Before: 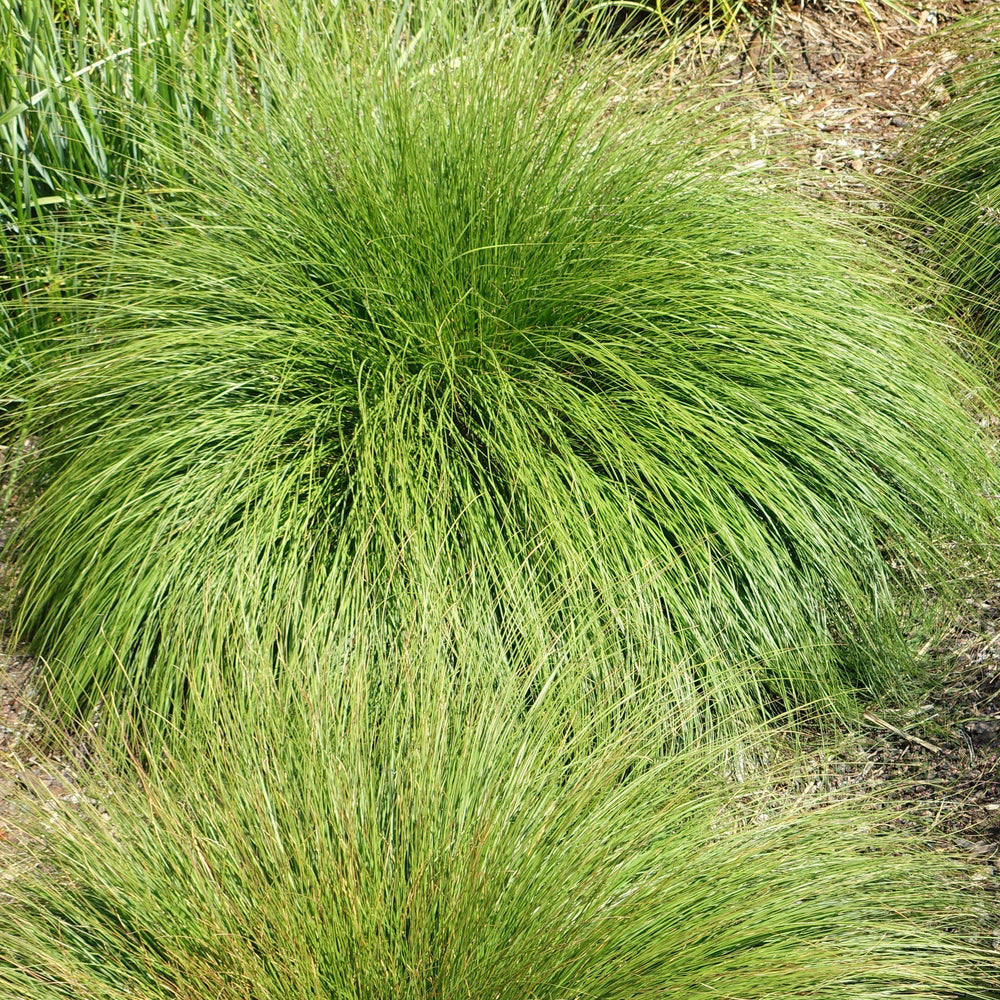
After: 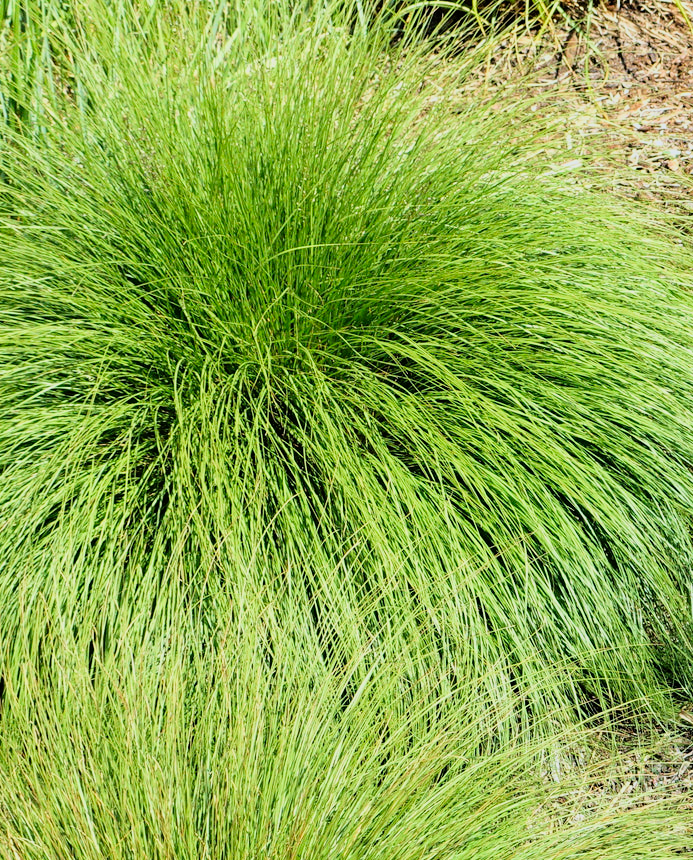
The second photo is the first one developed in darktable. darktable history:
contrast brightness saturation: contrast 0.04, saturation 0.16
velvia: strength 15%
white balance: red 0.974, blue 1.044
exposure: exposure 0.3 EV, compensate highlight preservation false
crop: left 18.479%, right 12.2%, bottom 13.971%
filmic rgb: black relative exposure -7.75 EV, white relative exposure 4.4 EV, threshold 3 EV, hardness 3.76, latitude 50%, contrast 1.1, color science v5 (2021), contrast in shadows safe, contrast in highlights safe, enable highlight reconstruction true
